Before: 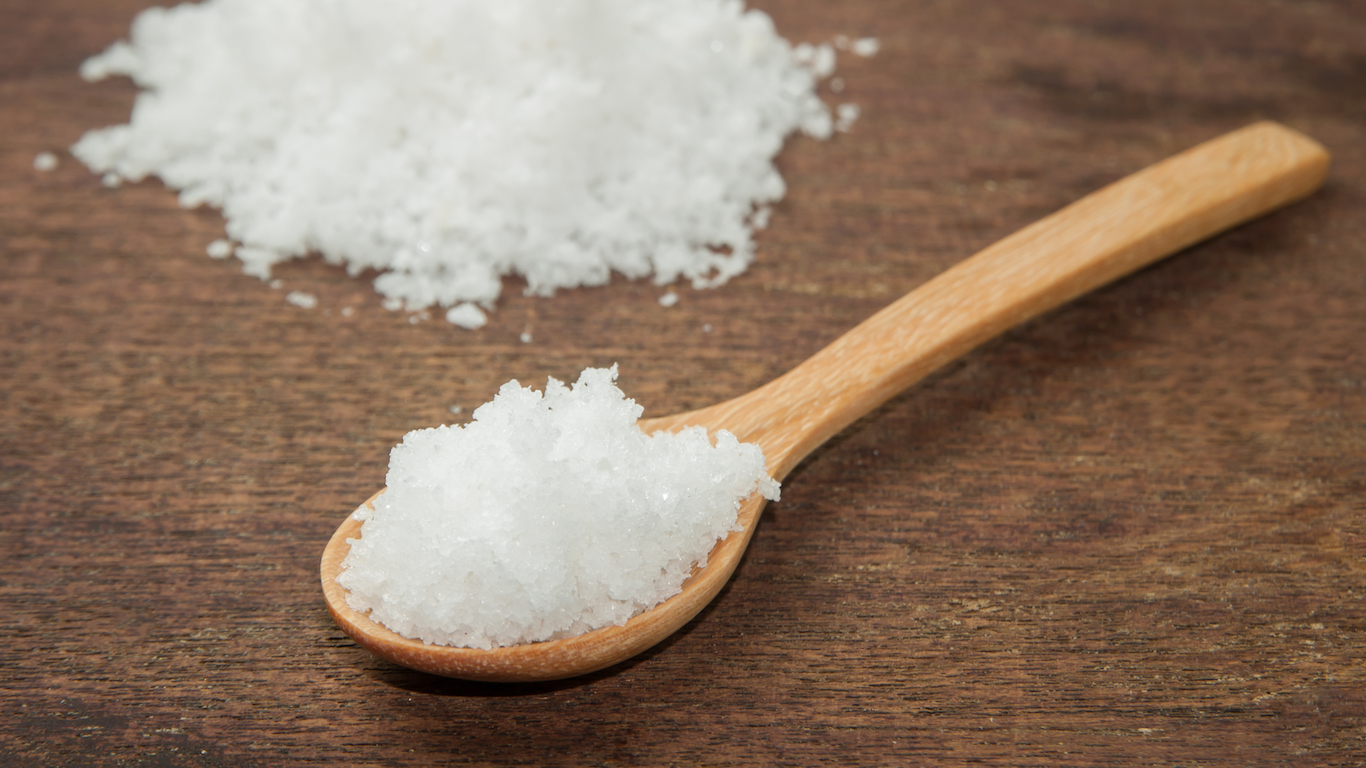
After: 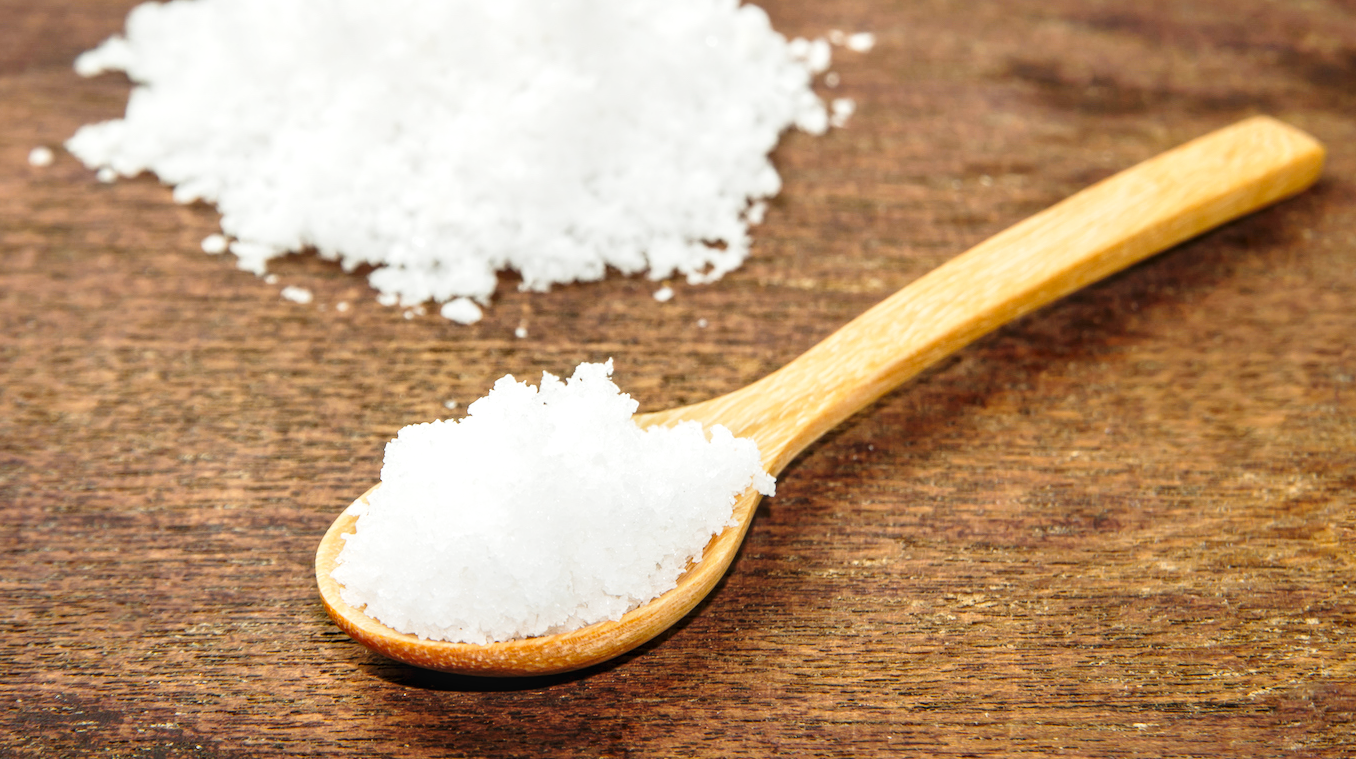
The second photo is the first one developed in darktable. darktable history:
tone equalizer: on, module defaults
base curve: curves: ch0 [(0, 0) (0.028, 0.03) (0.121, 0.232) (0.46, 0.748) (0.859, 0.968) (1, 1)], preserve colors none
exposure: exposure 0.255 EV, compensate highlight preservation false
color balance rgb: shadows lift › chroma 2.061%, shadows lift › hue 248.38°, global offset › luminance -0.306%, global offset › hue 262.51°, linear chroma grading › global chroma 15.269%, perceptual saturation grading › global saturation 0.741%
local contrast: on, module defaults
crop: left 0.432%, top 0.694%, right 0.234%, bottom 0.376%
shadows and highlights: low approximation 0.01, soften with gaussian
